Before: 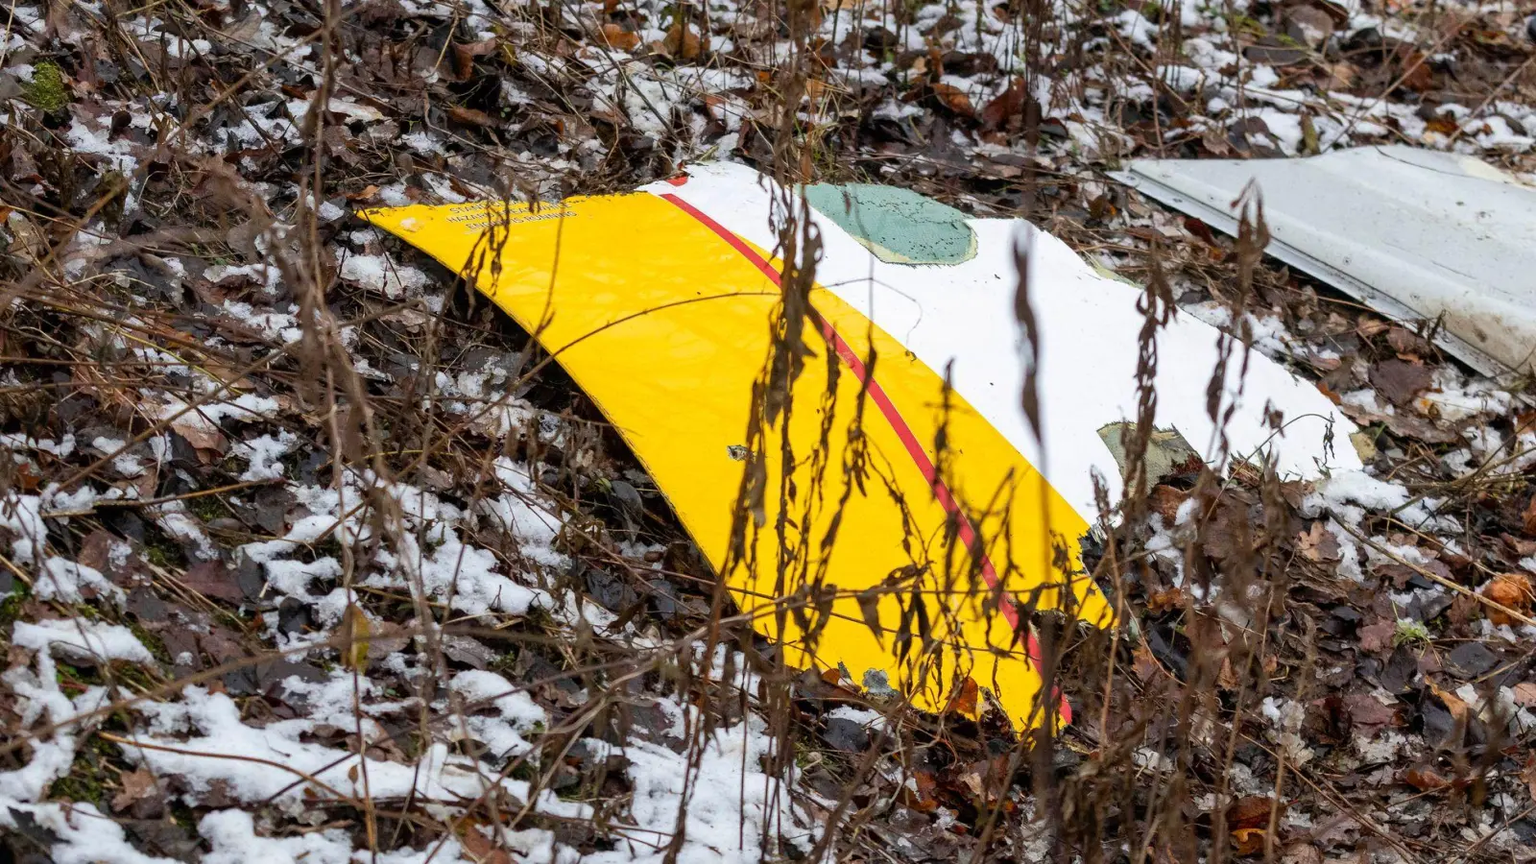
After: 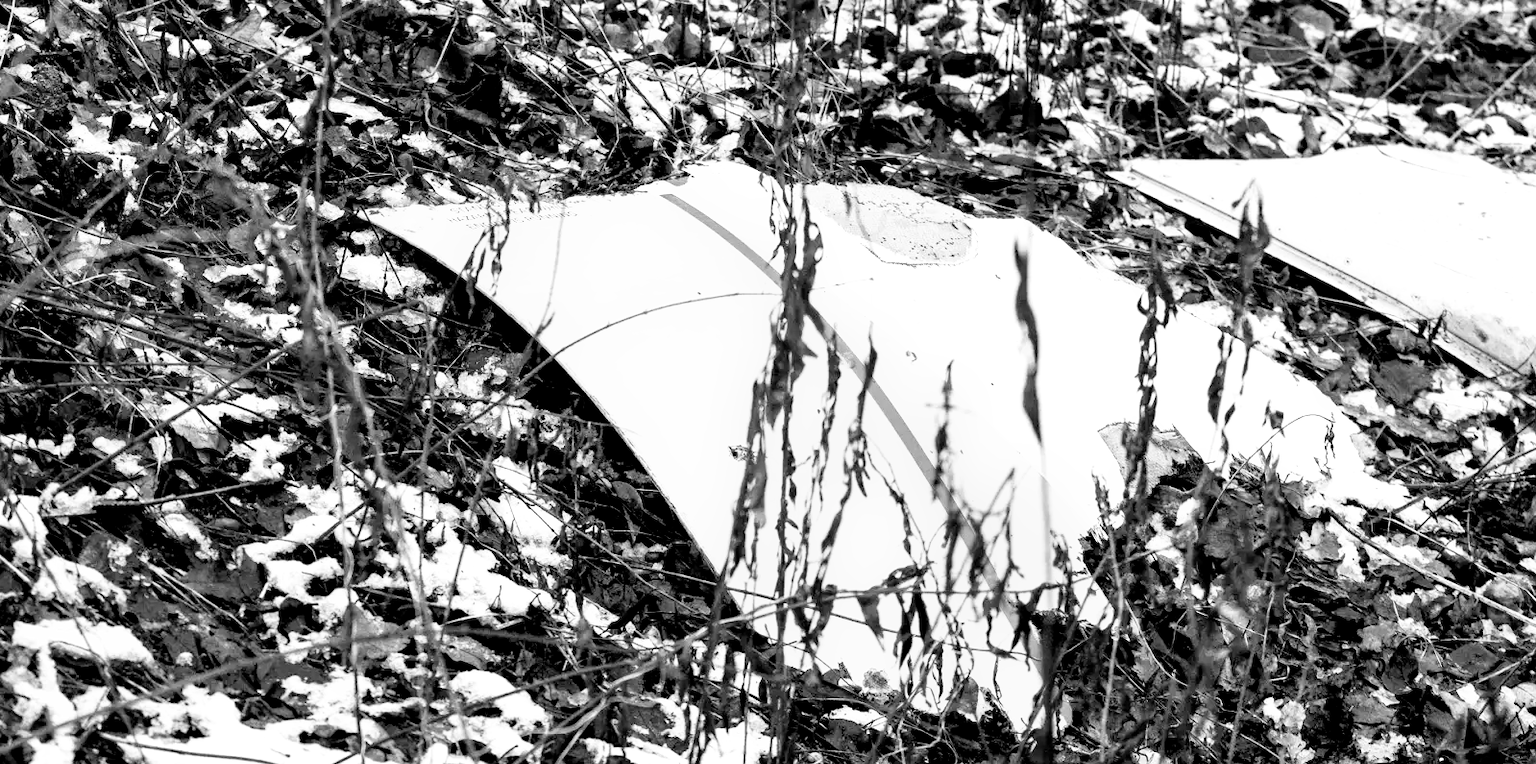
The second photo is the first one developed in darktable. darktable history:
exposure: black level correction 0.011, compensate highlight preservation false
filmic rgb: middle gray luminance 8.8%, black relative exposure -6.3 EV, white relative exposure 2.7 EV, threshold 6 EV, target black luminance 0%, hardness 4.74, latitude 73.47%, contrast 1.332, shadows ↔ highlights balance 10.13%, add noise in highlights 0, preserve chrominance no, color science v3 (2019), use custom middle-gray values true, iterations of high-quality reconstruction 0, contrast in highlights soft, enable highlight reconstruction true
color calibration: illuminant as shot in camera, x 0.358, y 0.373, temperature 4628.91 K
contrast brightness saturation: contrast 0.08, saturation 0.2
monochrome: on, module defaults
crop and rotate: top 0%, bottom 11.49%
